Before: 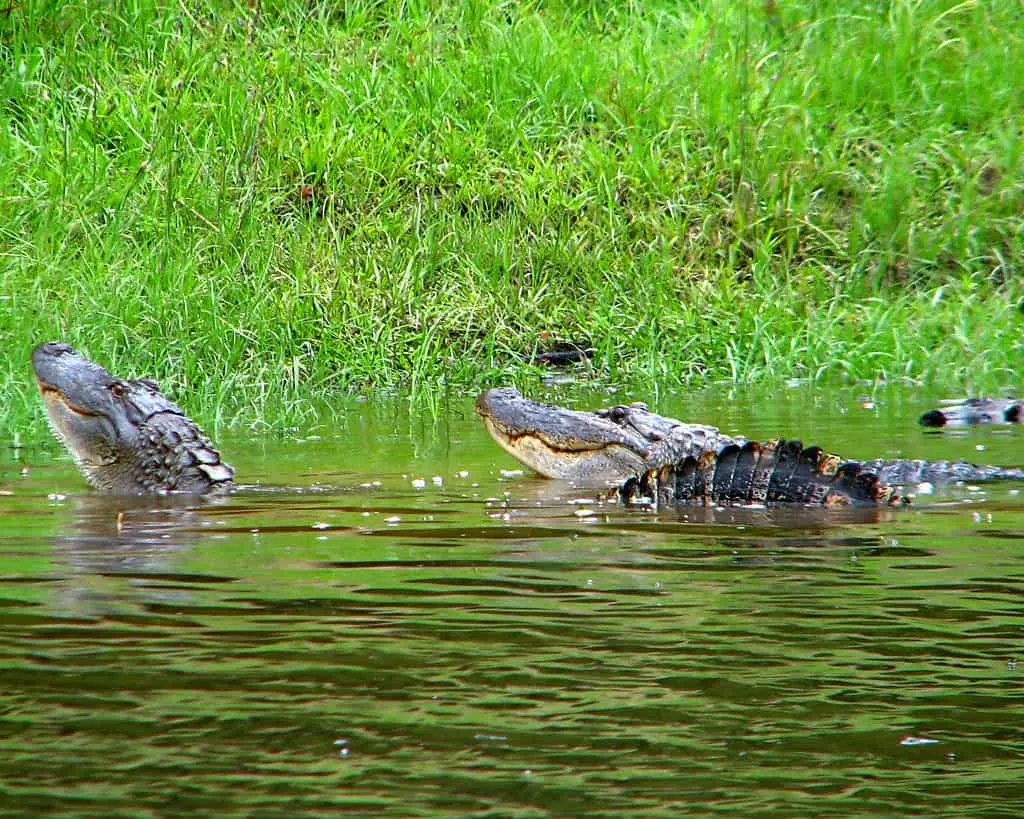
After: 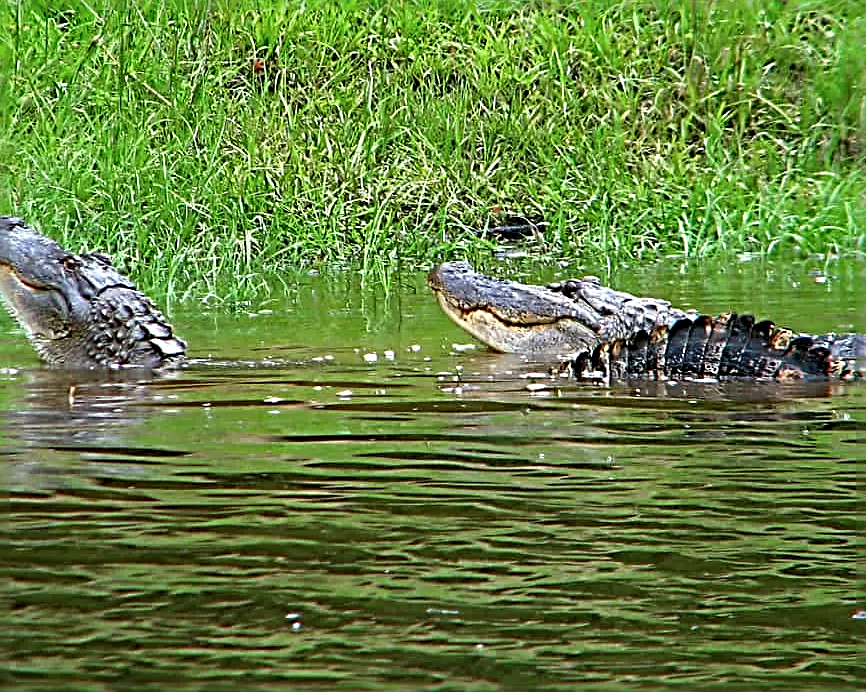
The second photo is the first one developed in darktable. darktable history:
color zones: curves: ch0 [(0, 0.5) (0.143, 0.5) (0.286, 0.456) (0.429, 0.5) (0.571, 0.5) (0.714, 0.5) (0.857, 0.5) (1, 0.5)]; ch1 [(0, 0.5) (0.143, 0.5) (0.286, 0.422) (0.429, 0.5) (0.571, 0.5) (0.714, 0.5) (0.857, 0.5) (1, 0.5)]
crop and rotate: left 4.72%, top 15.463%, right 10.66%
sharpen: radius 3.711, amount 0.93
